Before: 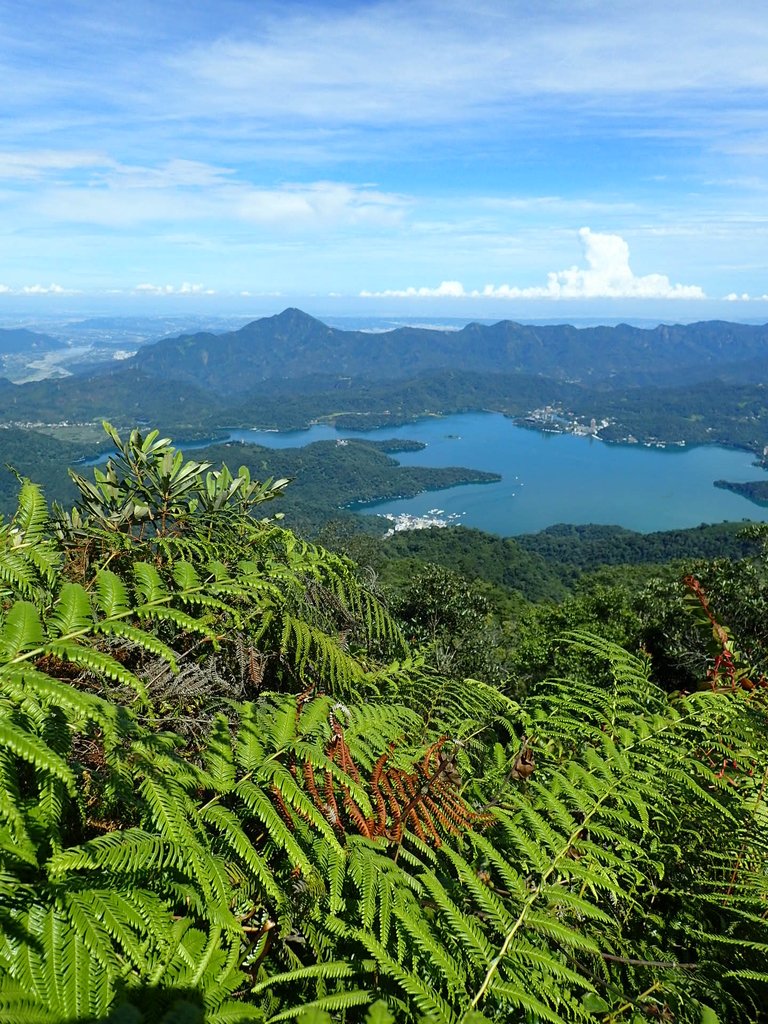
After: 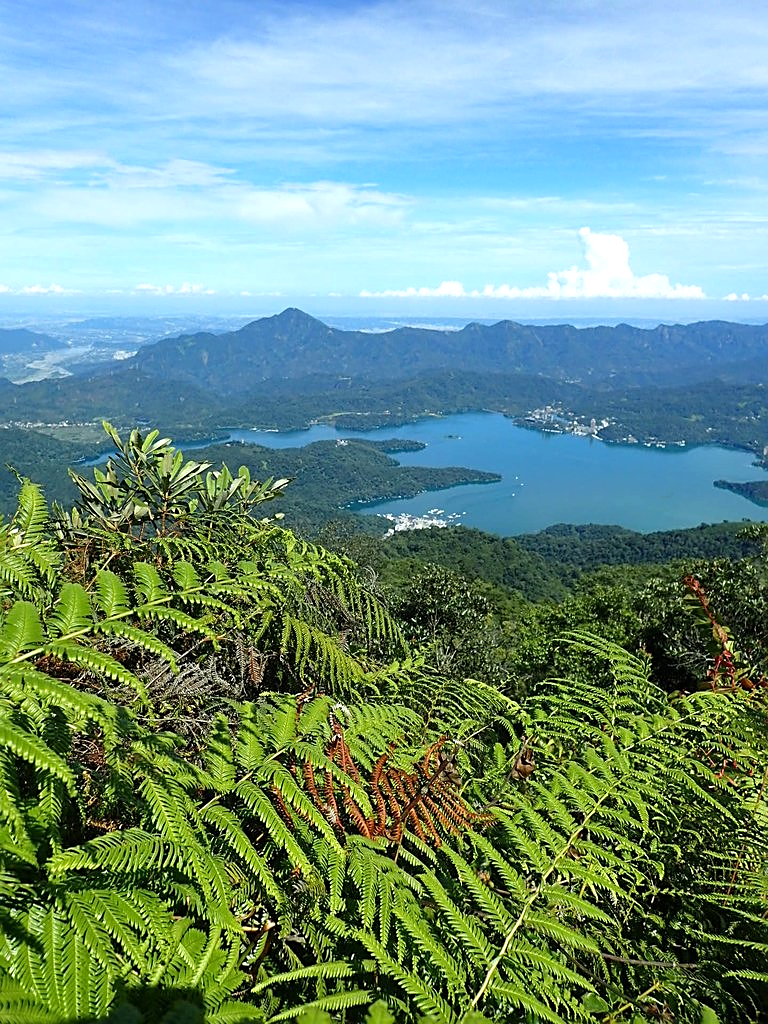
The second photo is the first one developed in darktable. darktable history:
sharpen: on, module defaults
exposure: exposure 0.208 EV, compensate highlight preservation false
